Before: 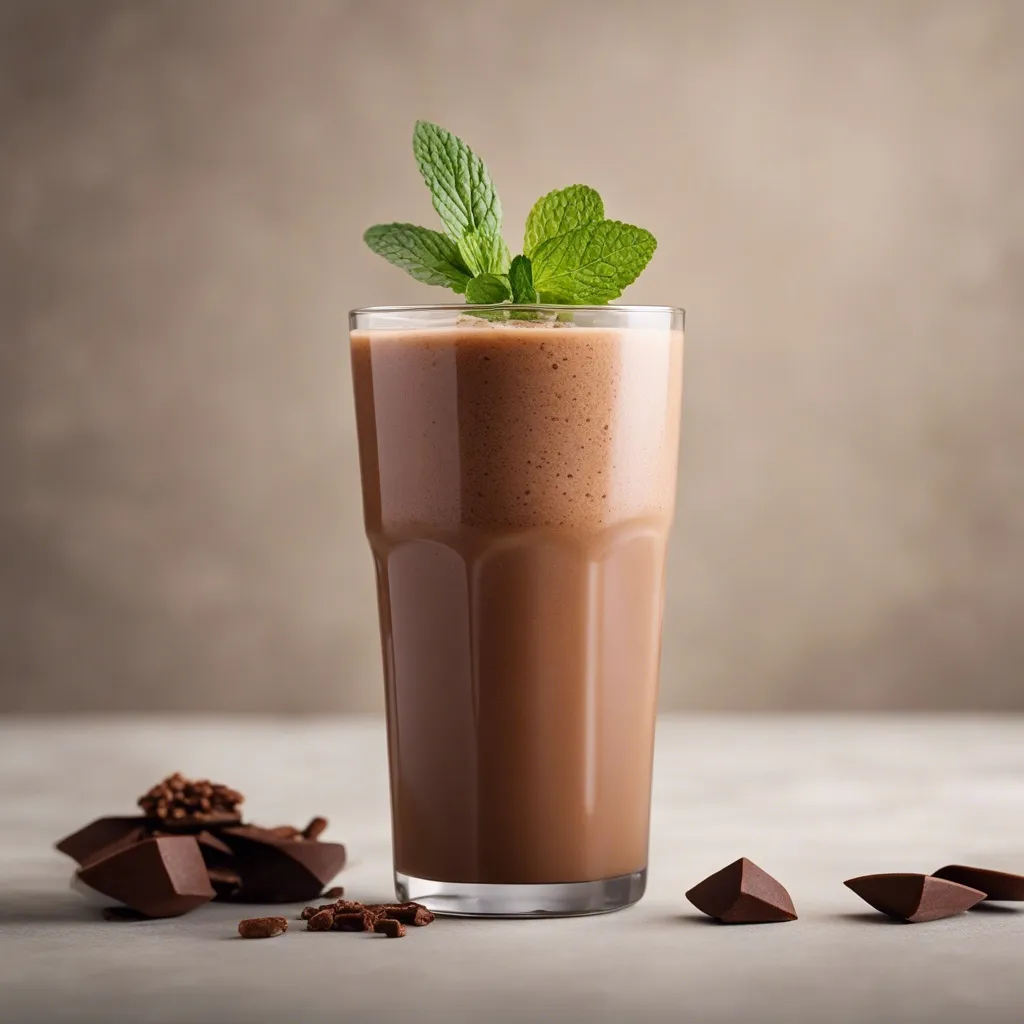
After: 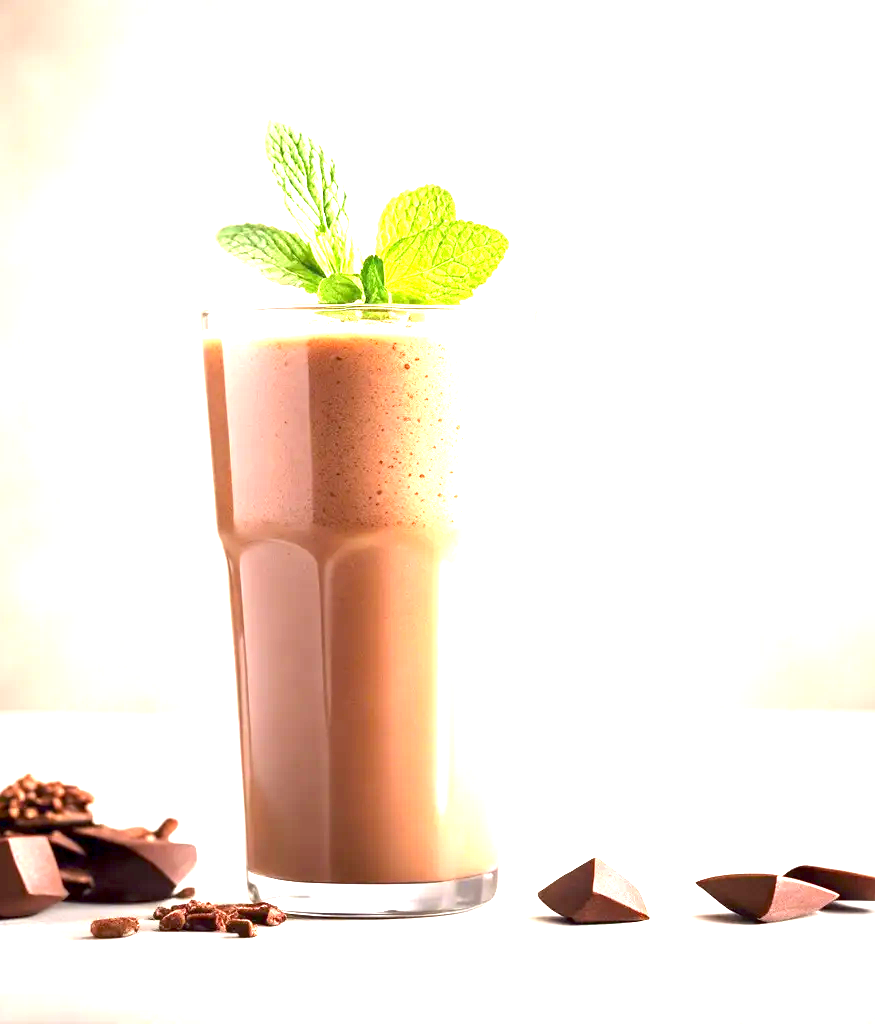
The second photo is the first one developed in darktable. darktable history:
crop and rotate: left 14.516%
exposure: black level correction 0.001, exposure 2.618 EV, compensate highlight preservation false
